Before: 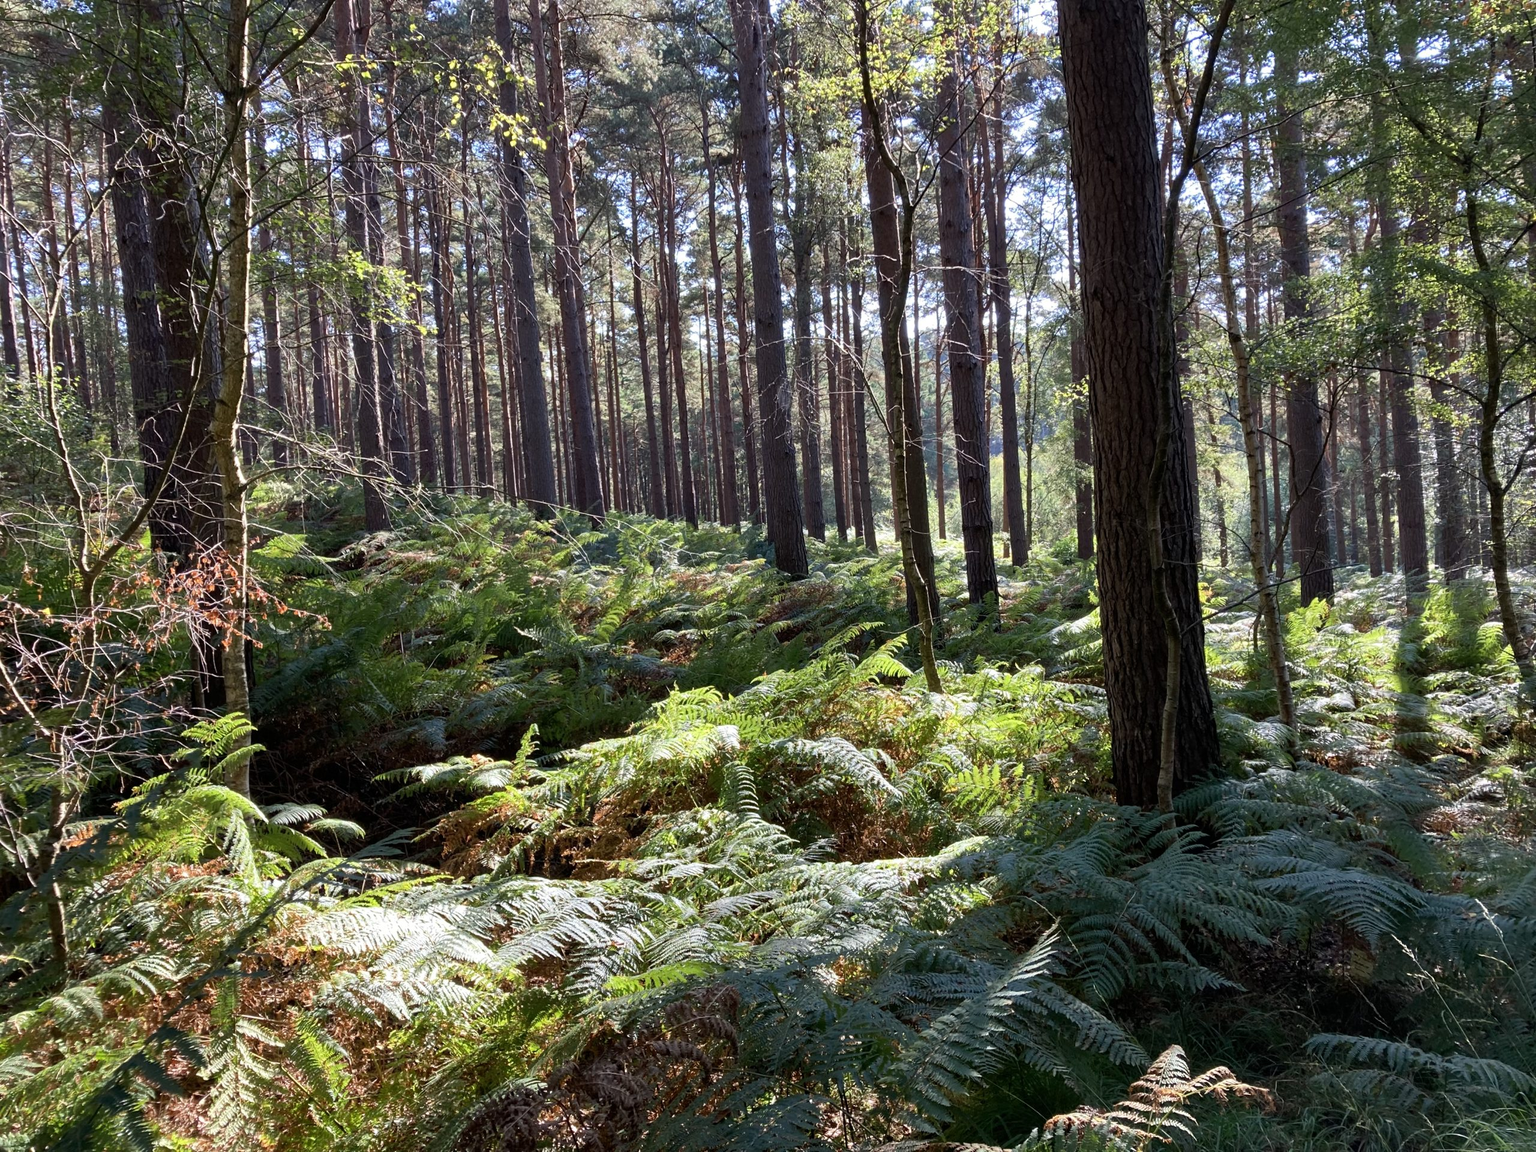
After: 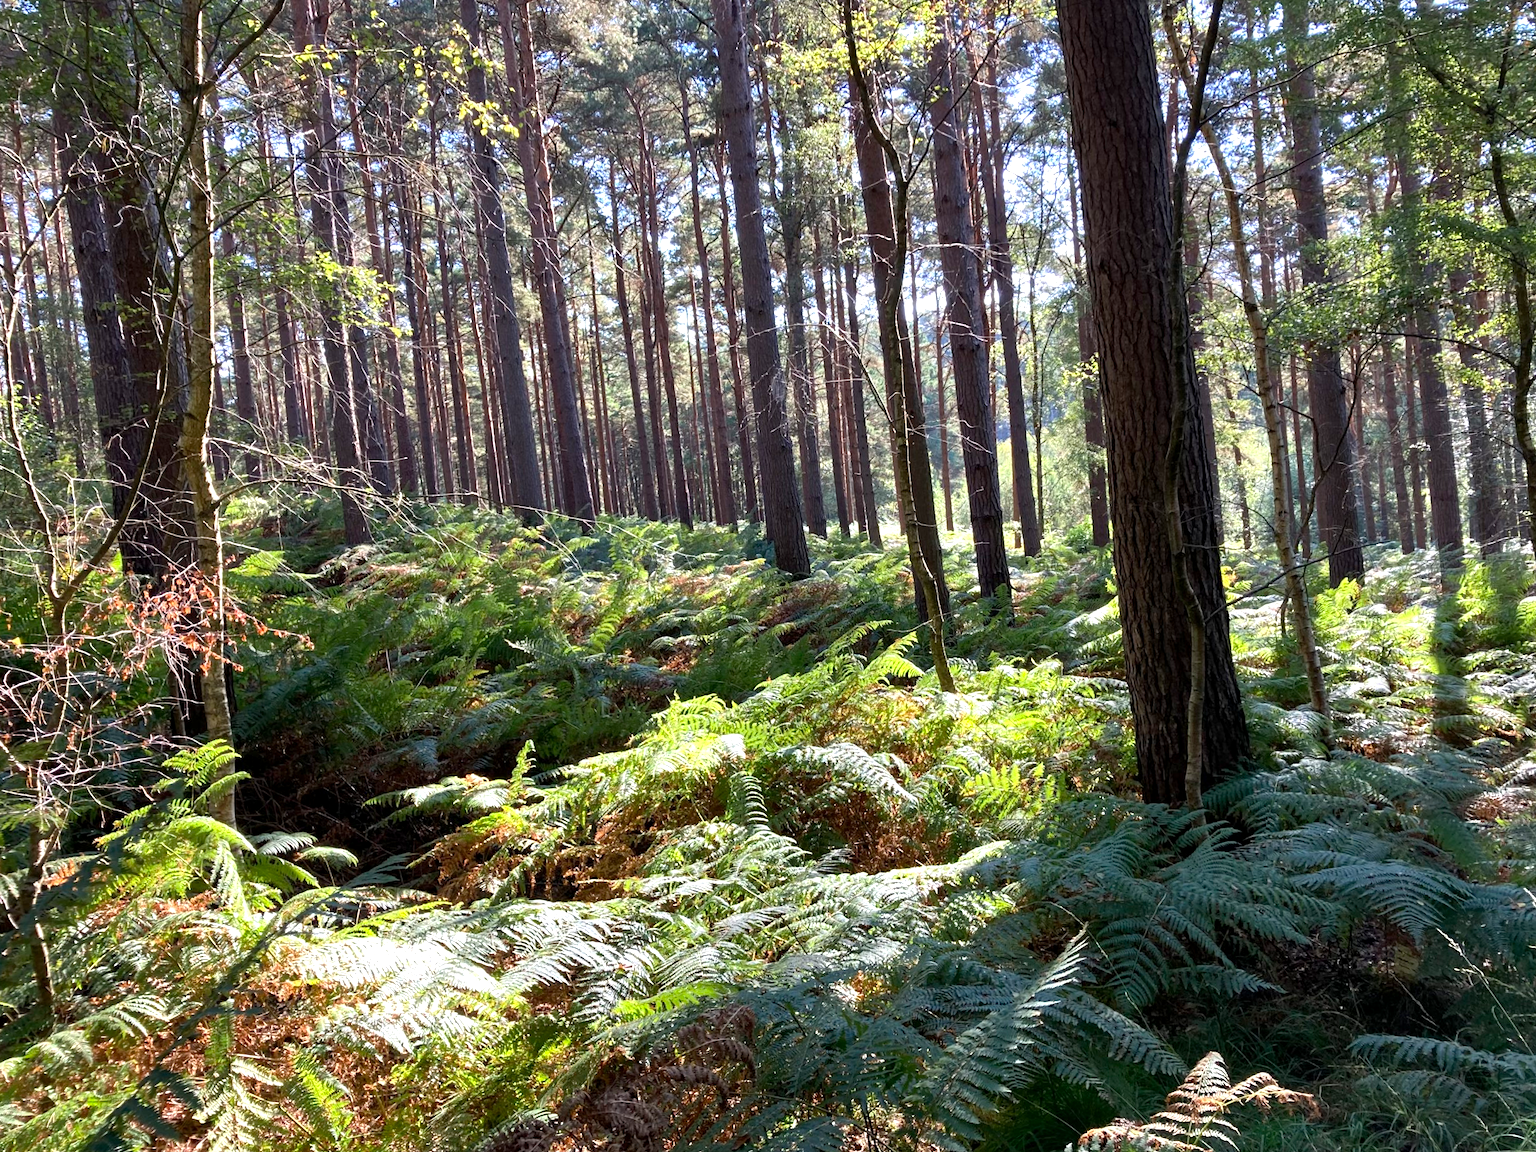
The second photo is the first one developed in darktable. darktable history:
rotate and perspective: rotation -2.12°, lens shift (vertical) 0.009, lens shift (horizontal) -0.008, automatic cropping original format, crop left 0.036, crop right 0.964, crop top 0.05, crop bottom 0.959
exposure: black level correction 0.001, exposure 0.5 EV, compensate exposure bias true, compensate highlight preservation false
